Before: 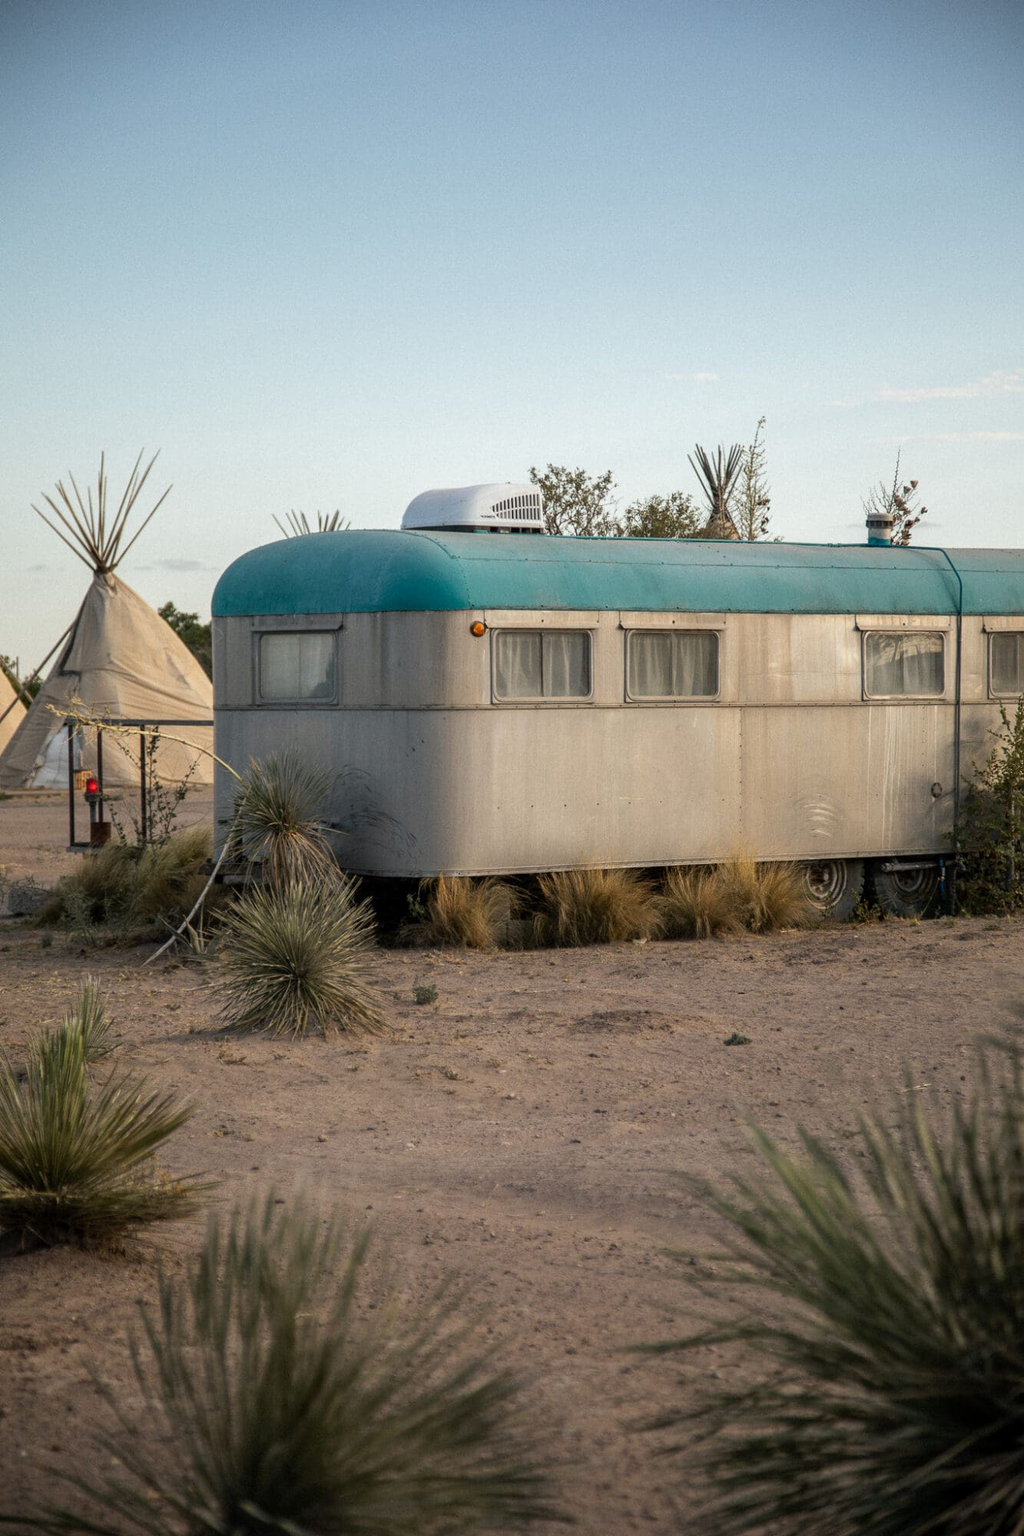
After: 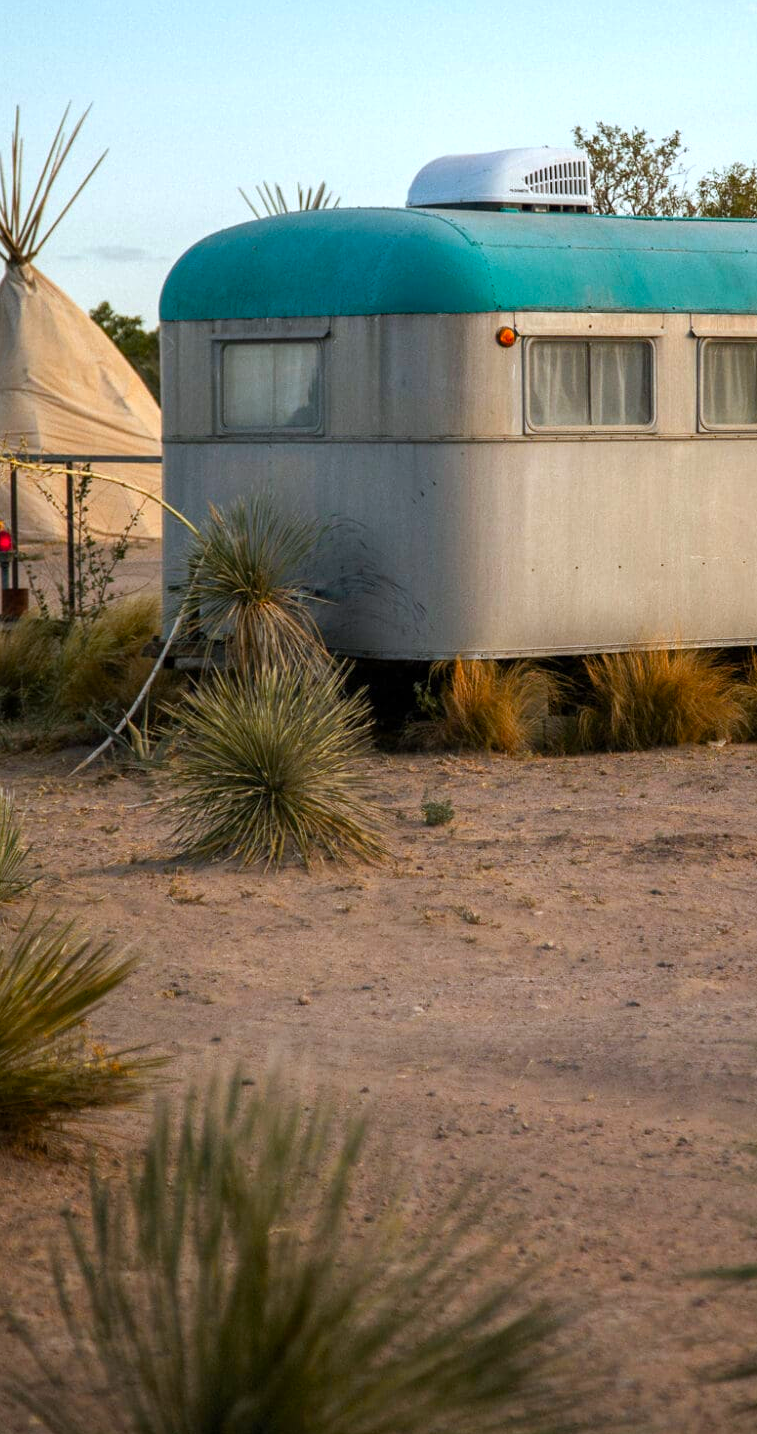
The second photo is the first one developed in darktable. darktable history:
color balance rgb: shadows lift › chroma 0.714%, shadows lift › hue 112.55°, highlights gain › luminance 16.91%, highlights gain › chroma 2.887%, highlights gain › hue 256.68°, perceptual saturation grading › global saturation 35.31%, global vibrance 15.104%
color zones: curves: ch1 [(0.235, 0.558) (0.75, 0.5)]; ch2 [(0.25, 0.462) (0.749, 0.457)]
crop: left 8.718%, top 24.148%, right 34.446%, bottom 4.132%
